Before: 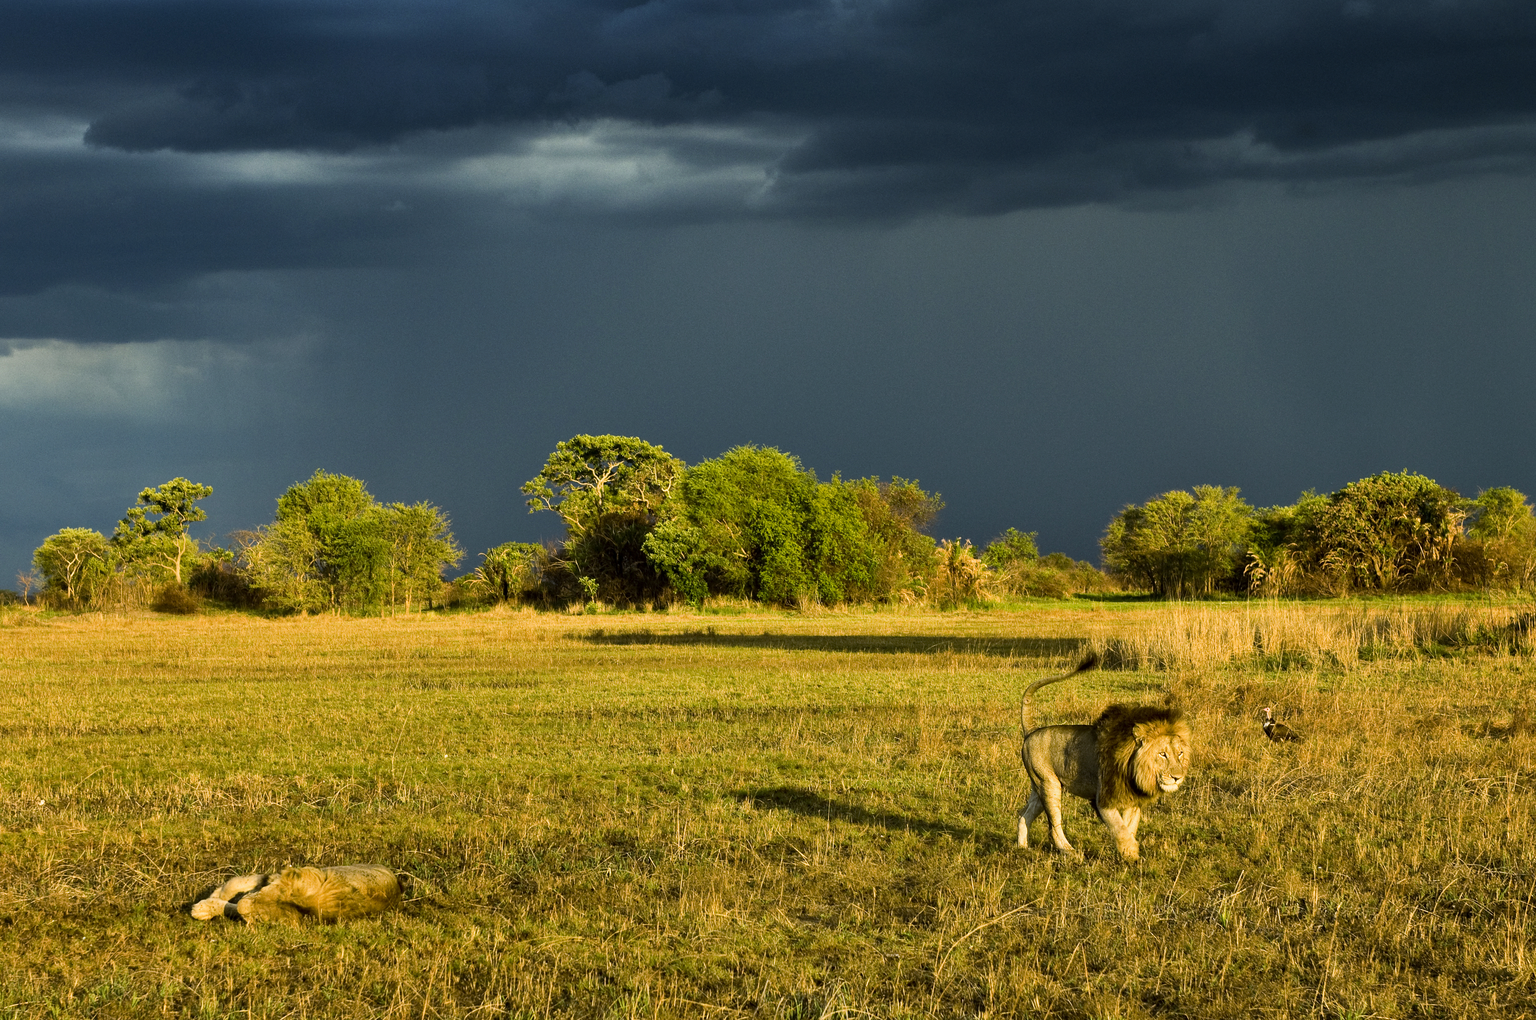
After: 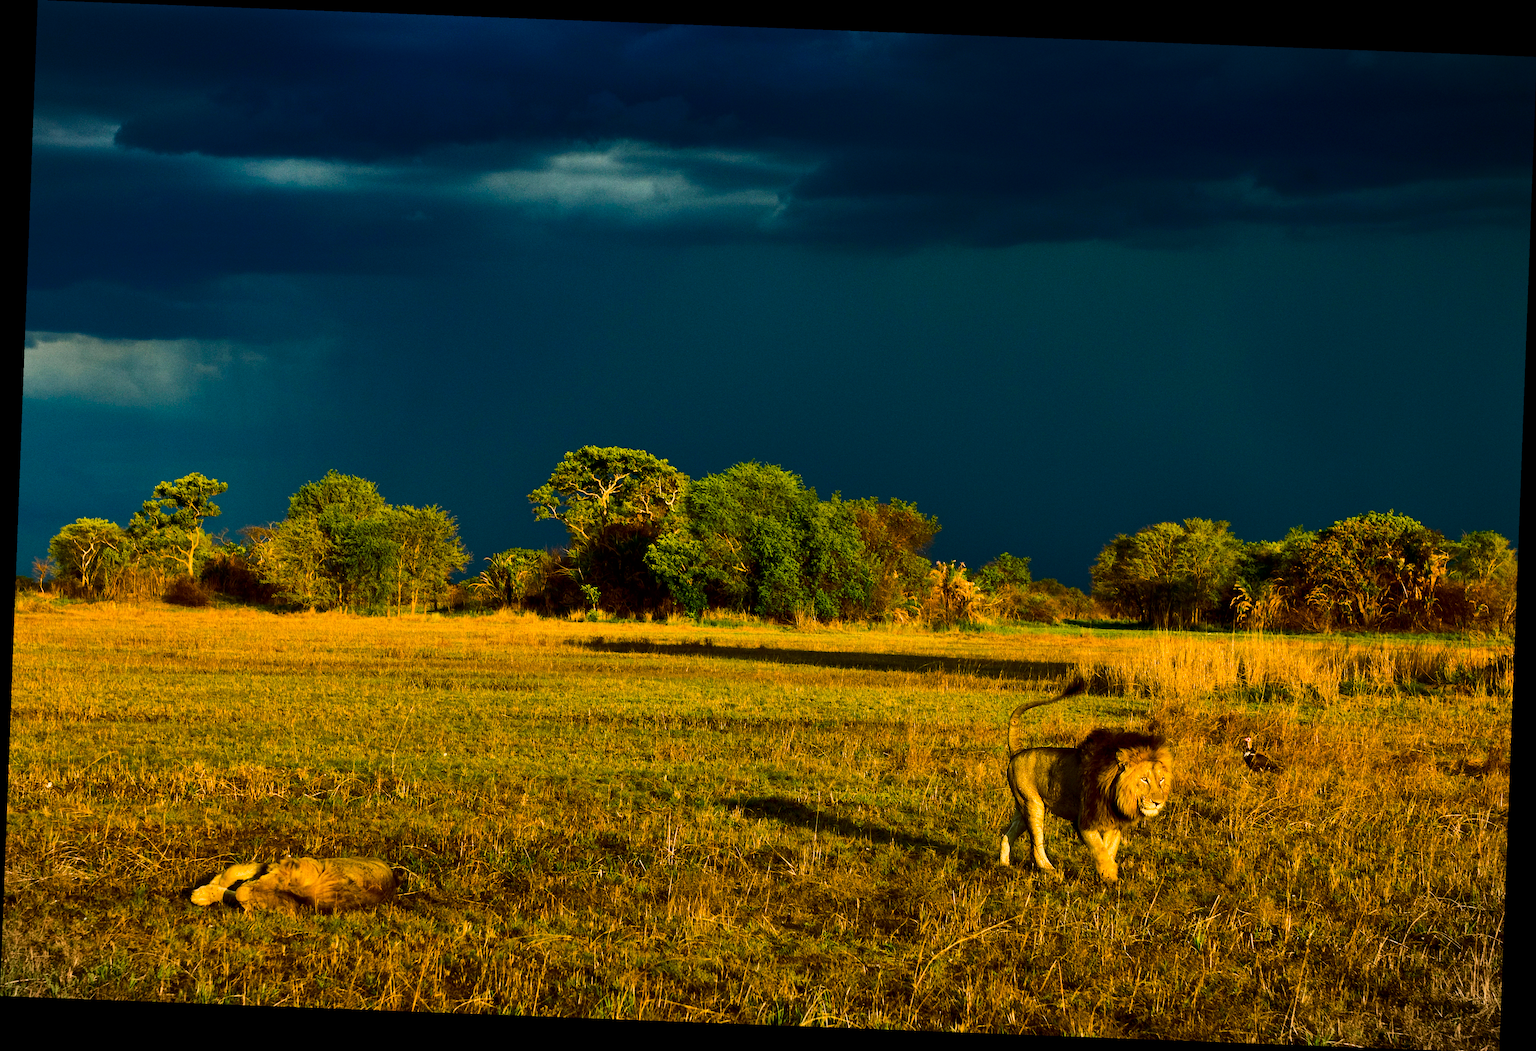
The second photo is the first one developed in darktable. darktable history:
contrast brightness saturation: contrast 0.13, brightness -0.24, saturation 0.14
rotate and perspective: rotation 2.17°, automatic cropping off
vignetting: fall-off start 100%, brightness -0.282, width/height ratio 1.31
color balance rgb: linear chroma grading › global chroma 15%, perceptual saturation grading › global saturation 30%
